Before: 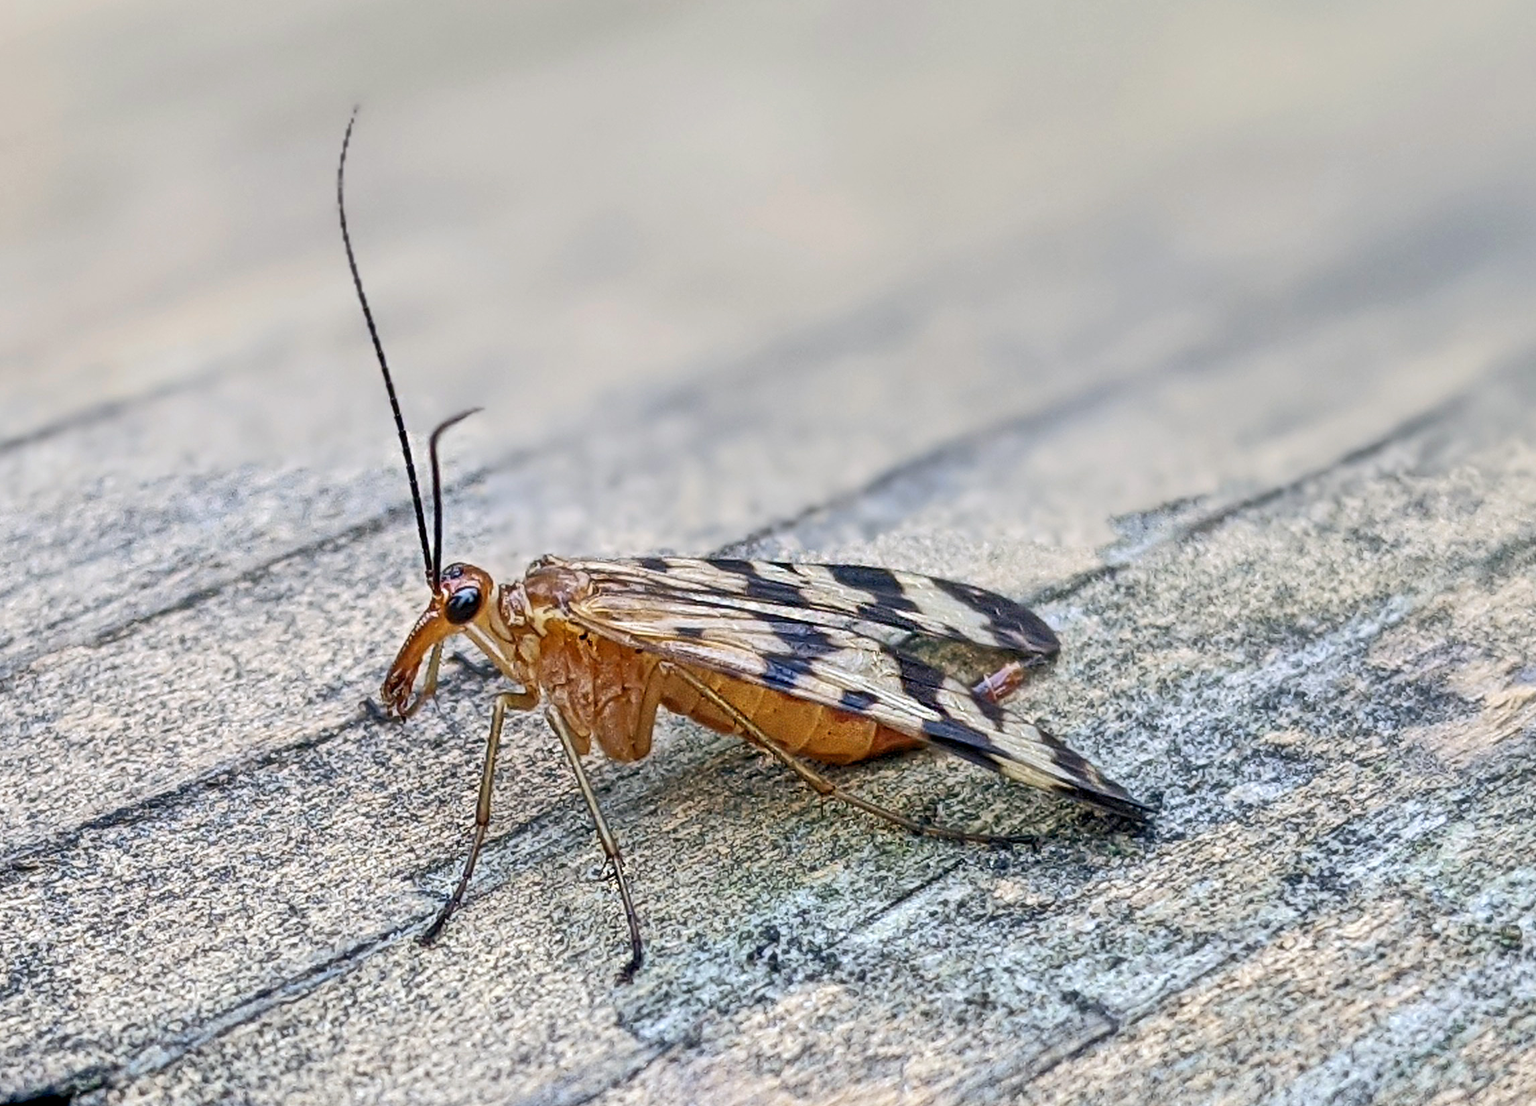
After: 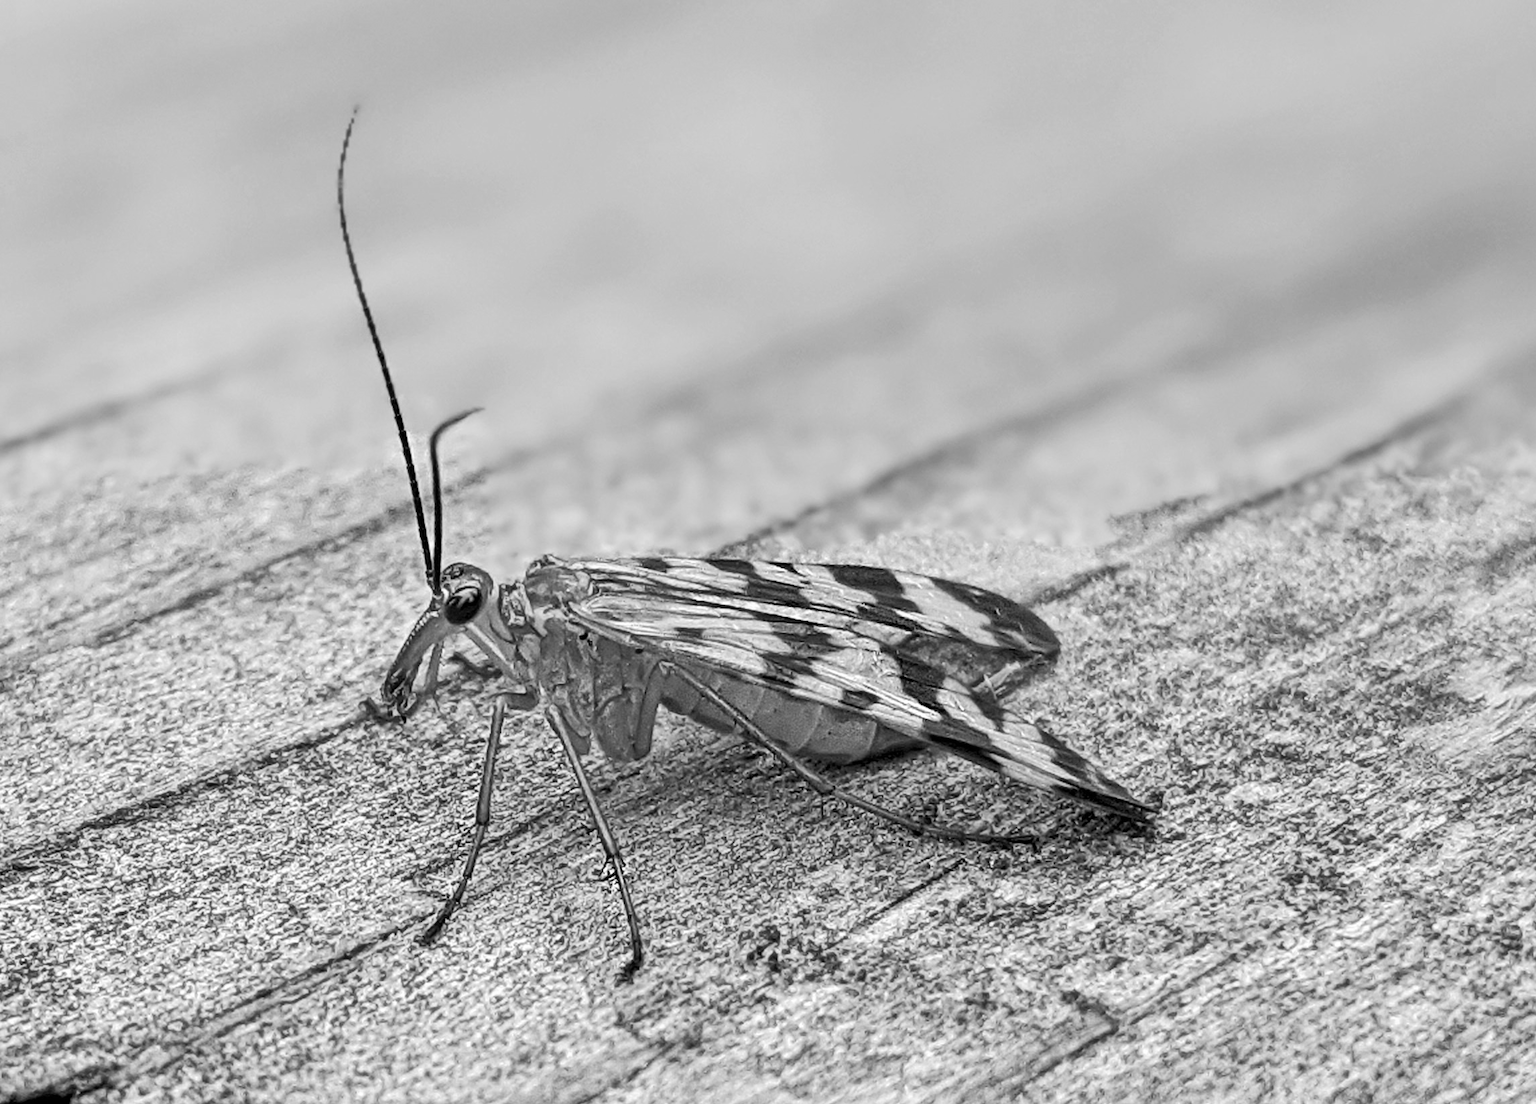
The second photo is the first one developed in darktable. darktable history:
crop: bottom 0.071%
monochrome: on, module defaults
